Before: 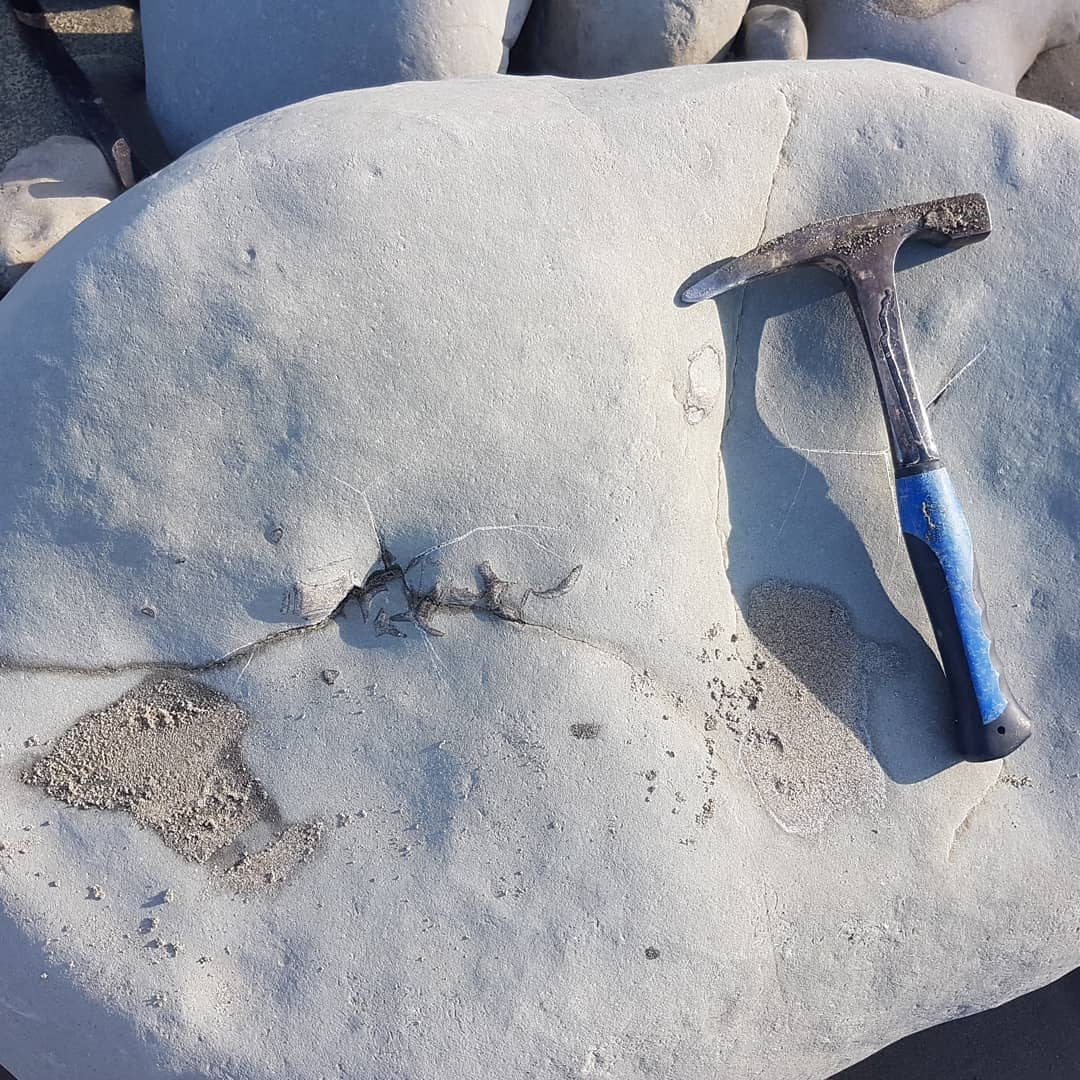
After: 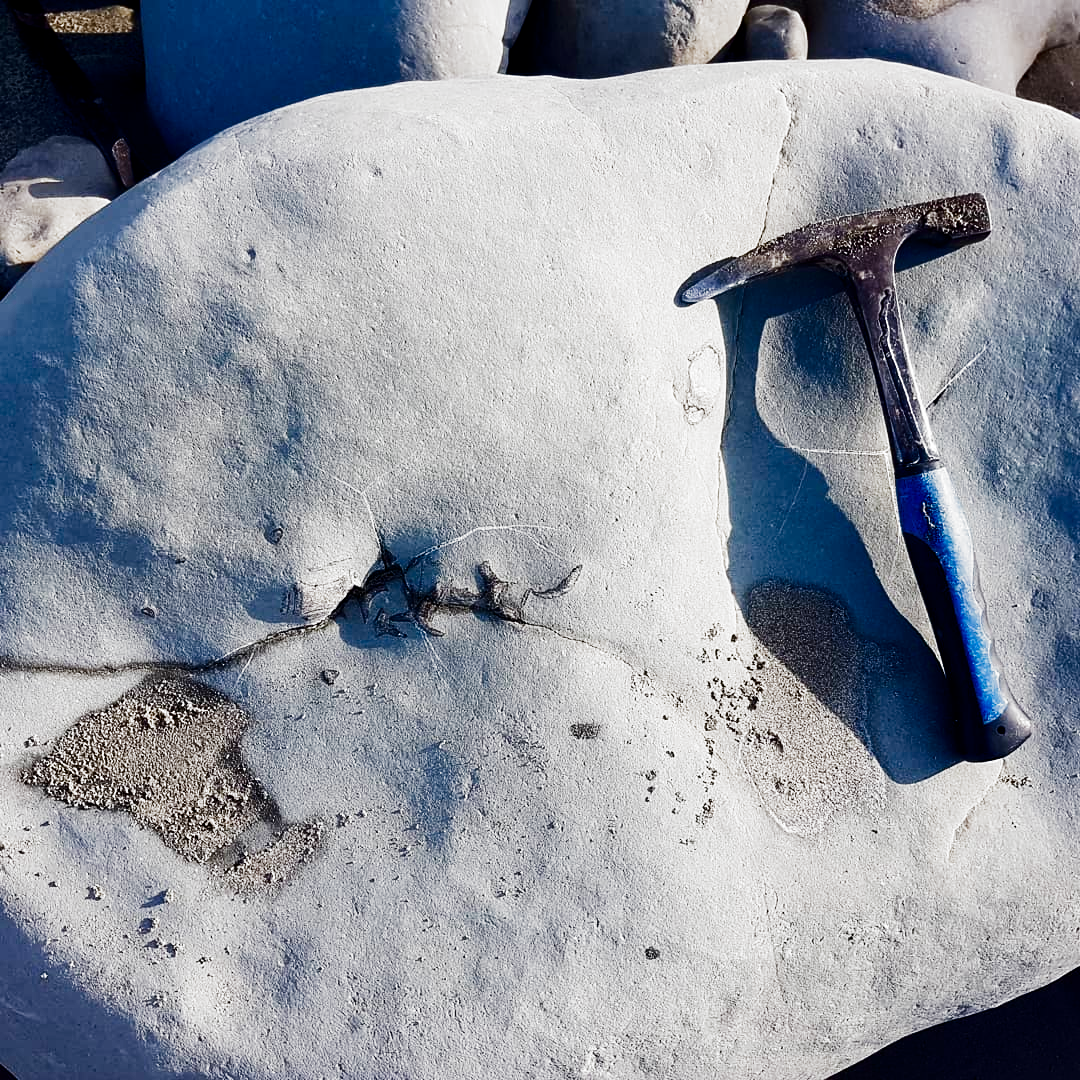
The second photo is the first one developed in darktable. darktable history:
sharpen: radius 5.325, amount 0.312, threshold 26.433
filmic rgb: black relative exposure -6.43 EV, white relative exposure 2.43 EV, threshold 3 EV, hardness 5.27, latitude 0.1%, contrast 1.425, highlights saturation mix 2%, preserve chrominance no, color science v5 (2021), contrast in shadows safe, contrast in highlights safe, enable highlight reconstruction true
contrast brightness saturation: contrast 0.19, brightness -0.24, saturation 0.11
